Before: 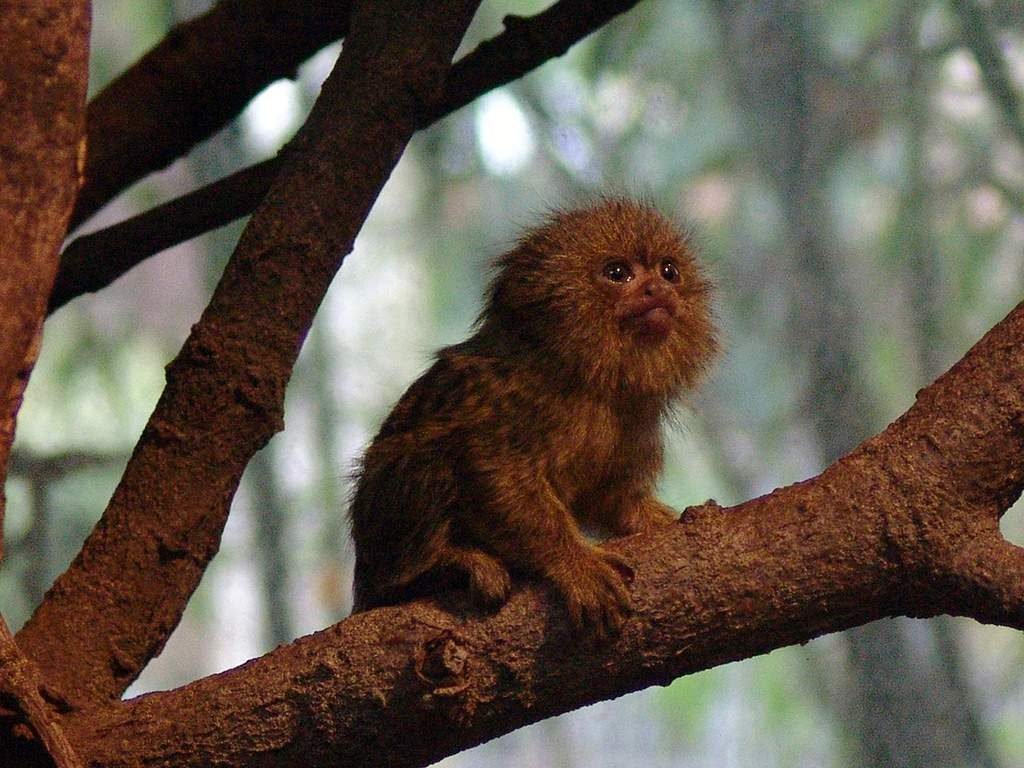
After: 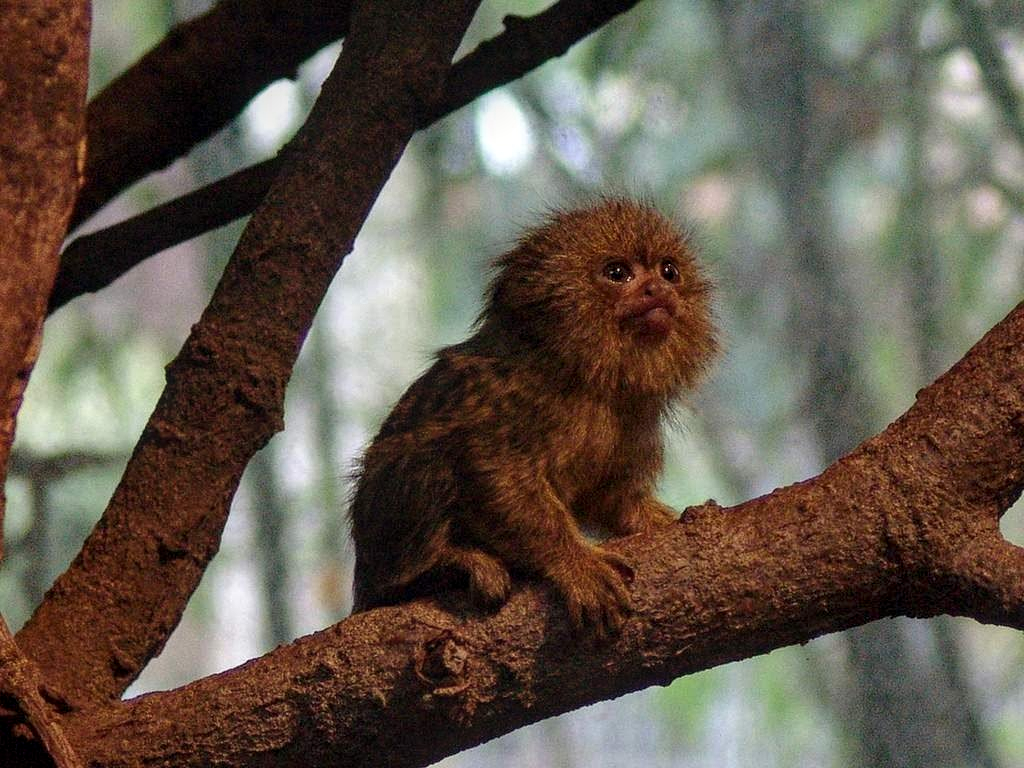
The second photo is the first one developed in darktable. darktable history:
tone equalizer: -7 EV 0.13 EV, smoothing diameter 25%, edges refinement/feathering 10, preserve details guided filter
local contrast: on, module defaults
